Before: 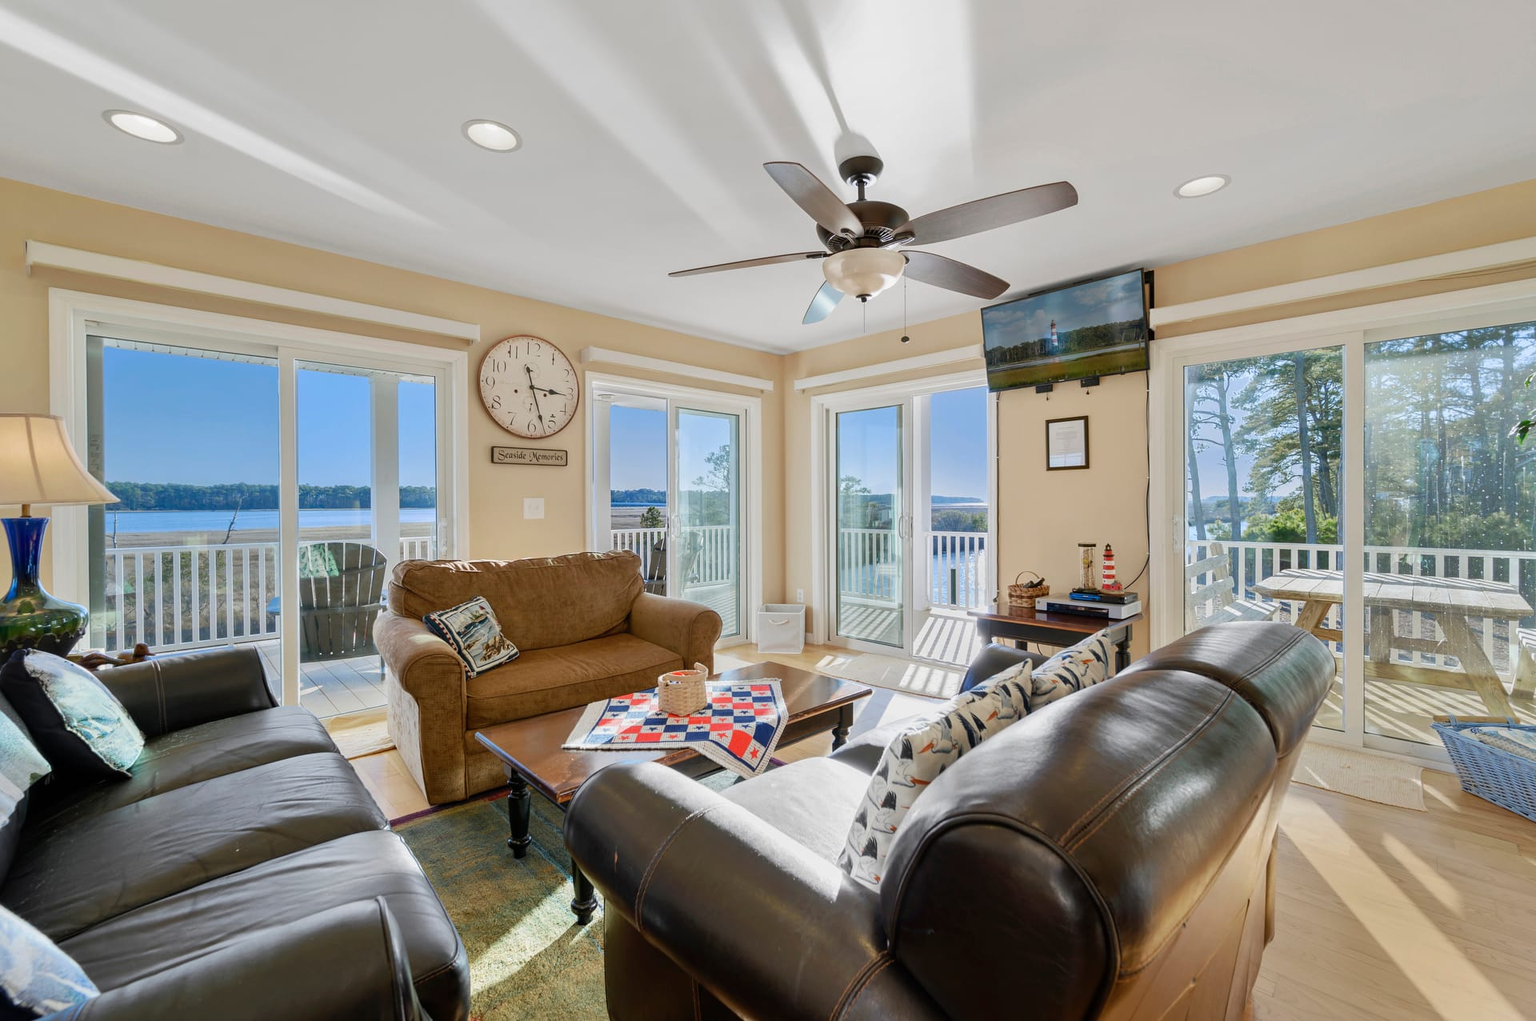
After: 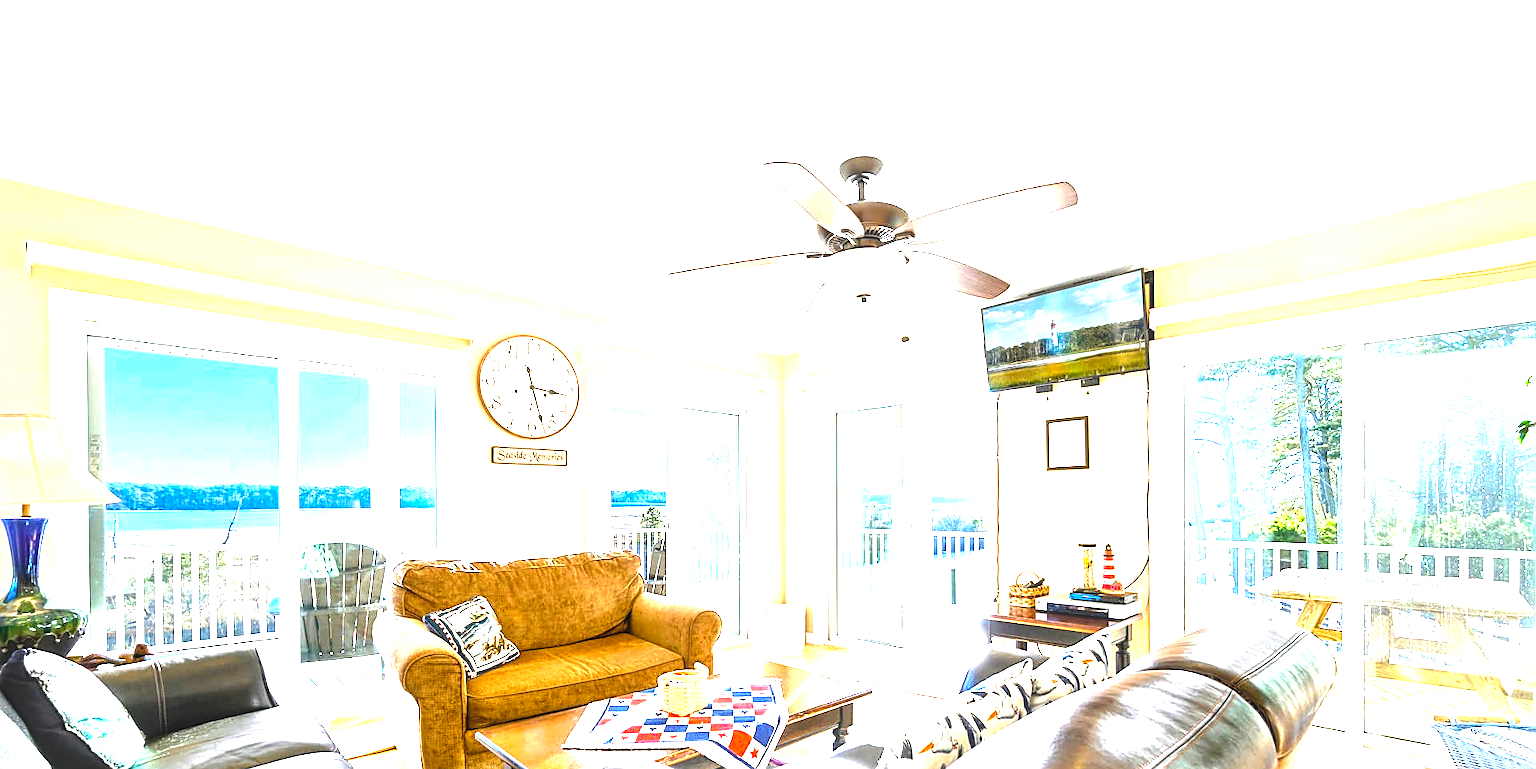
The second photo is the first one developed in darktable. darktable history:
crop: bottom 24.533%
tone equalizer: -8 EV -0.751 EV, -7 EV -0.729 EV, -6 EV -0.601 EV, -5 EV -0.365 EV, -3 EV 0.373 EV, -2 EV 0.6 EV, -1 EV 0.679 EV, +0 EV 0.753 EV
vignetting: fall-off radius 60.83%, brightness -0.403, saturation -0.309, center (0.034, -0.096), dithering 8-bit output
exposure: black level correction 0, exposure 1.167 EV, compensate exposure bias true, compensate highlight preservation false
local contrast: detail 130%
color balance rgb: perceptual saturation grading › global saturation 31.012%, perceptual brilliance grading › highlights 14.05%, perceptual brilliance grading › shadows -19.271%, global vibrance 20%
sharpen: on, module defaults
